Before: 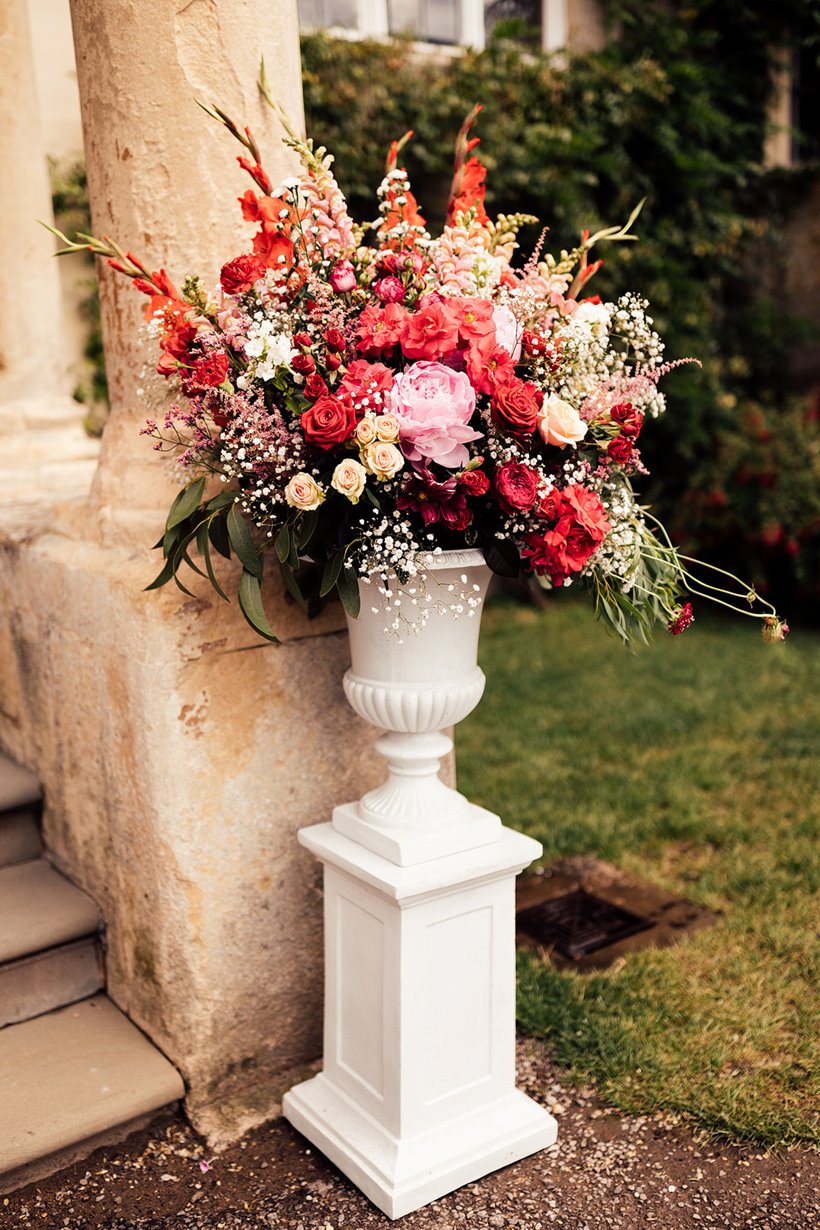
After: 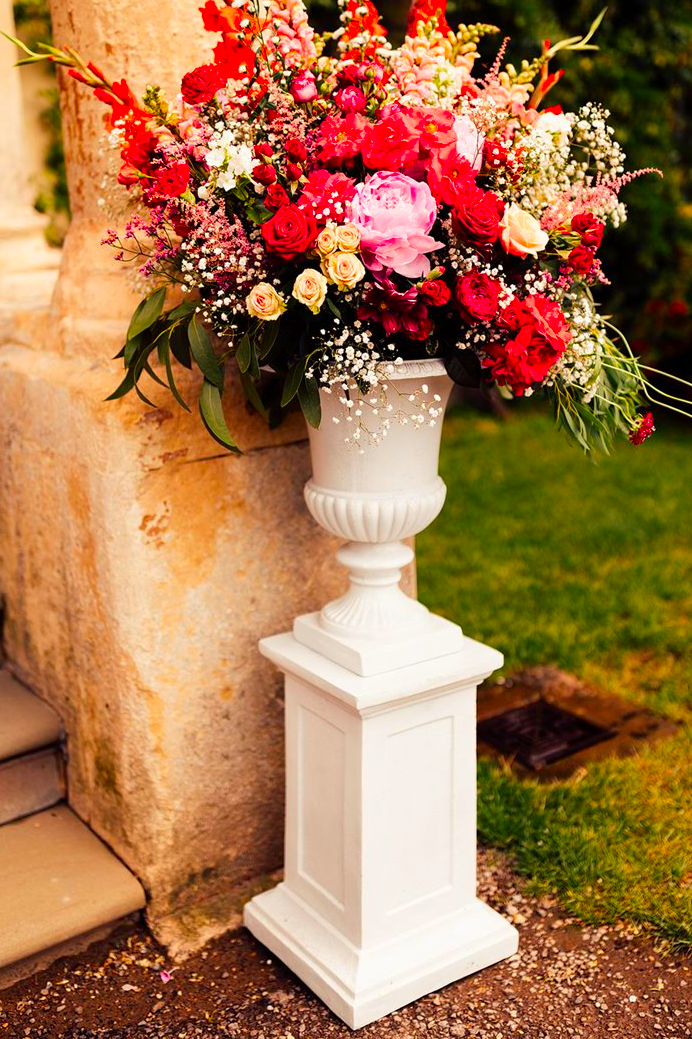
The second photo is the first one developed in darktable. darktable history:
color correction: saturation 1.8
crop and rotate: left 4.842%, top 15.51%, right 10.668%
